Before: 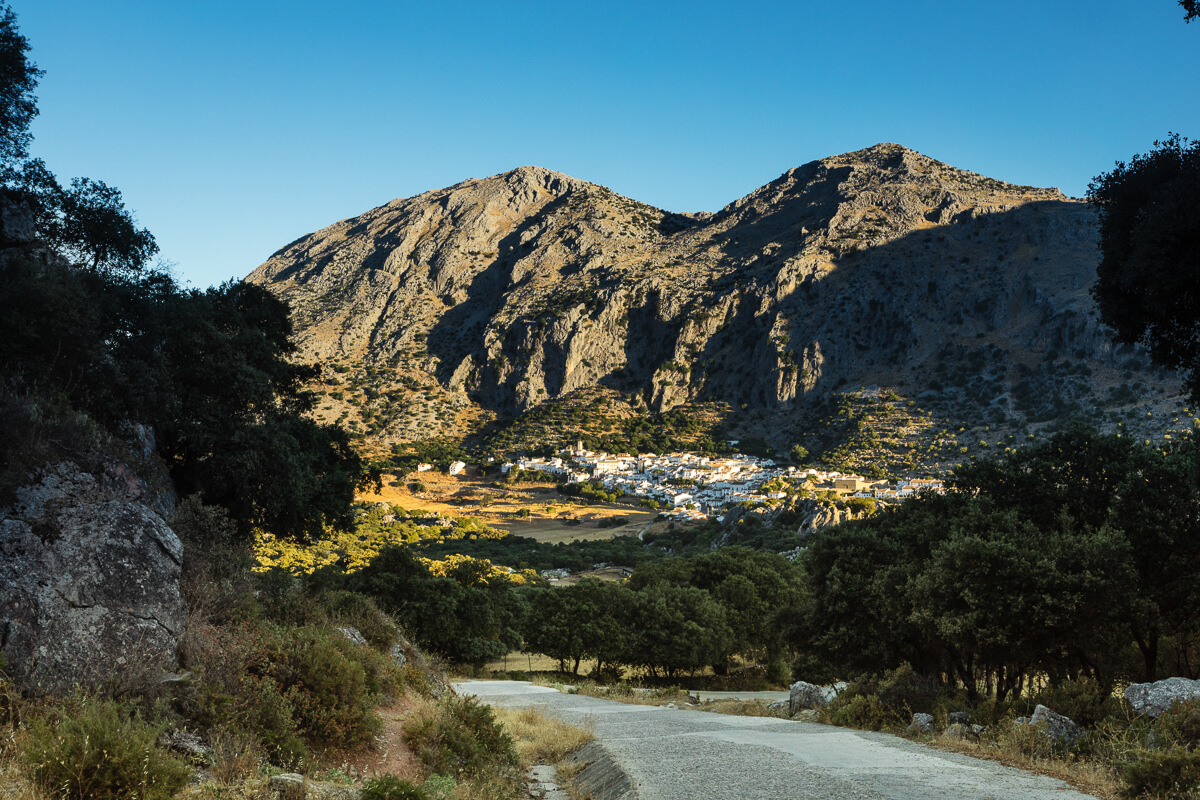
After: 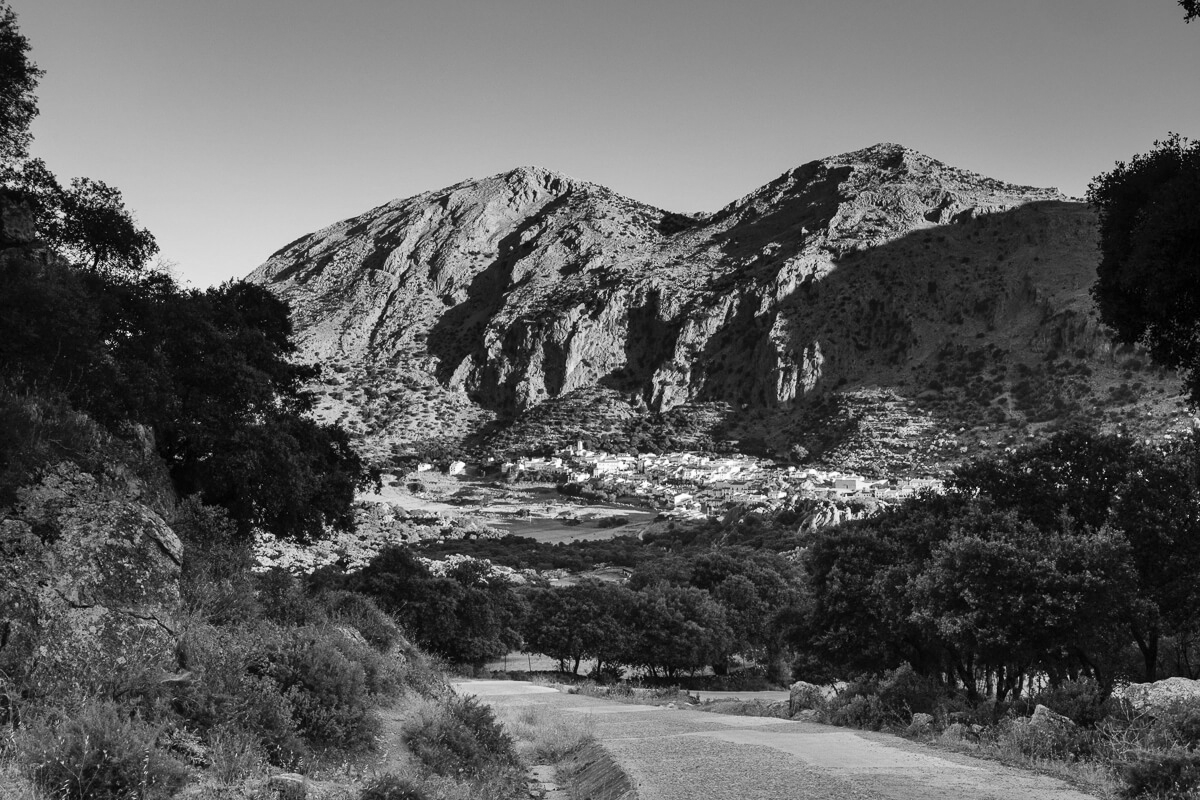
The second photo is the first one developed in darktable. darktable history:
monochrome: on, module defaults
shadows and highlights: shadows color adjustment 97.66%, soften with gaussian
